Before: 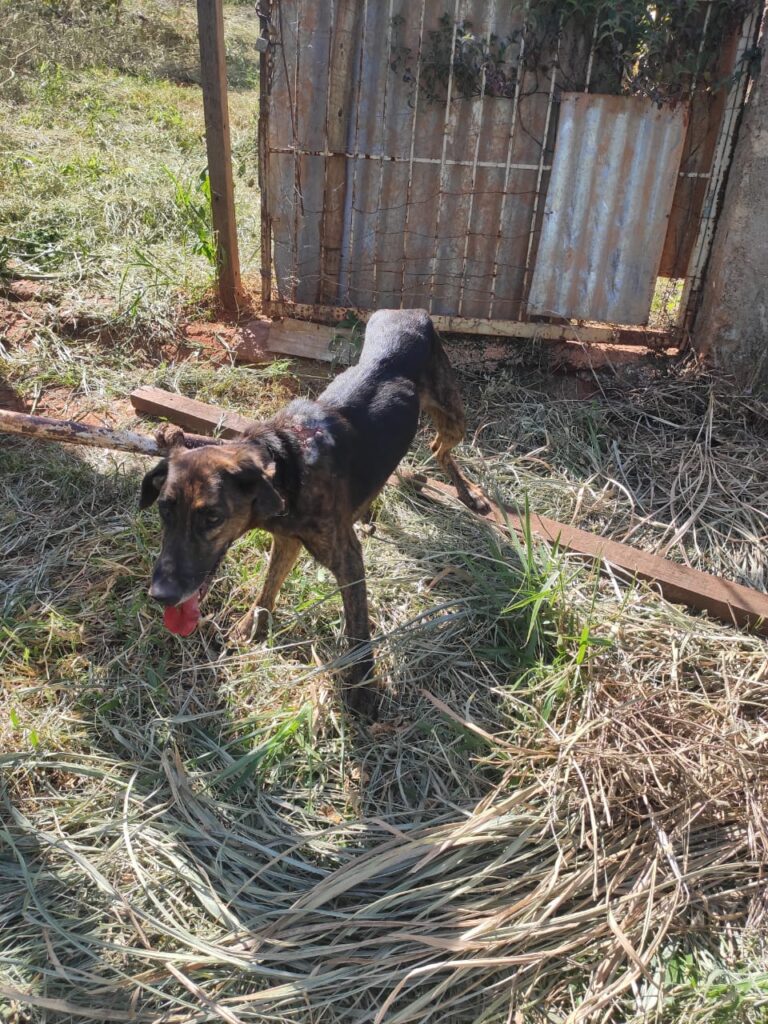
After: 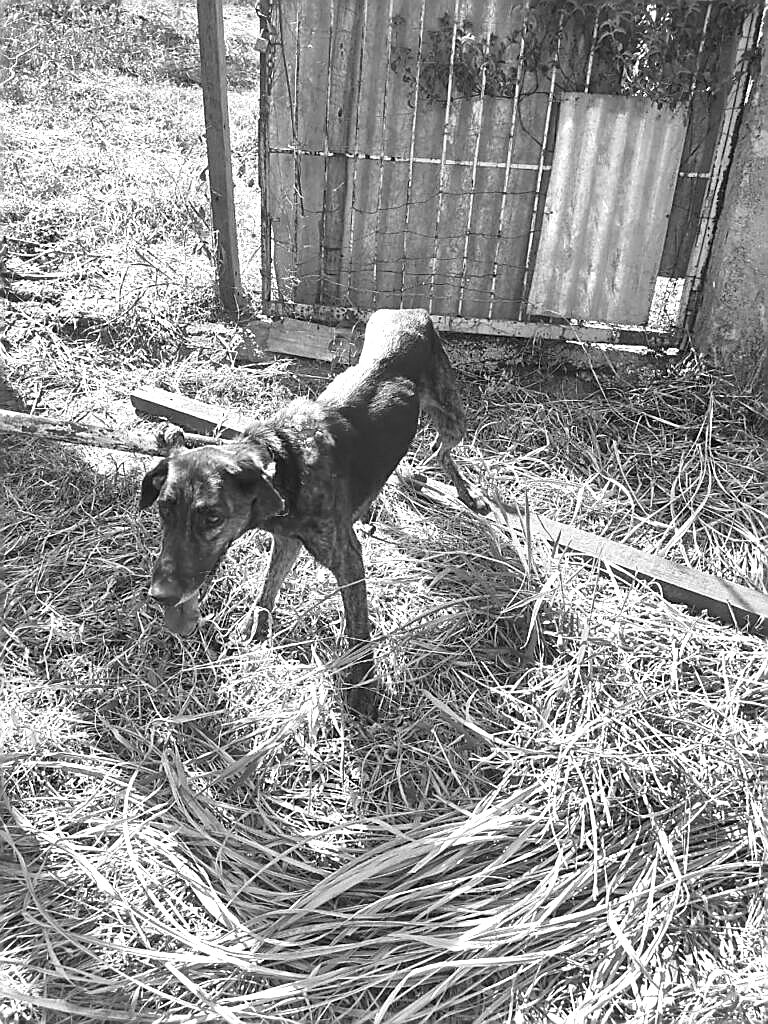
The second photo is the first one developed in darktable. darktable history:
exposure: black level correction 0, exposure 1.099 EV, compensate exposure bias true, compensate highlight preservation false
color calibration: output gray [0.18, 0.41, 0.41, 0], illuminant as shot in camera, x 0.358, y 0.373, temperature 4628.91 K, saturation algorithm version 1 (2020)
sharpen: radius 1.421, amount 1.263, threshold 0.631
base curve: preserve colors average RGB
